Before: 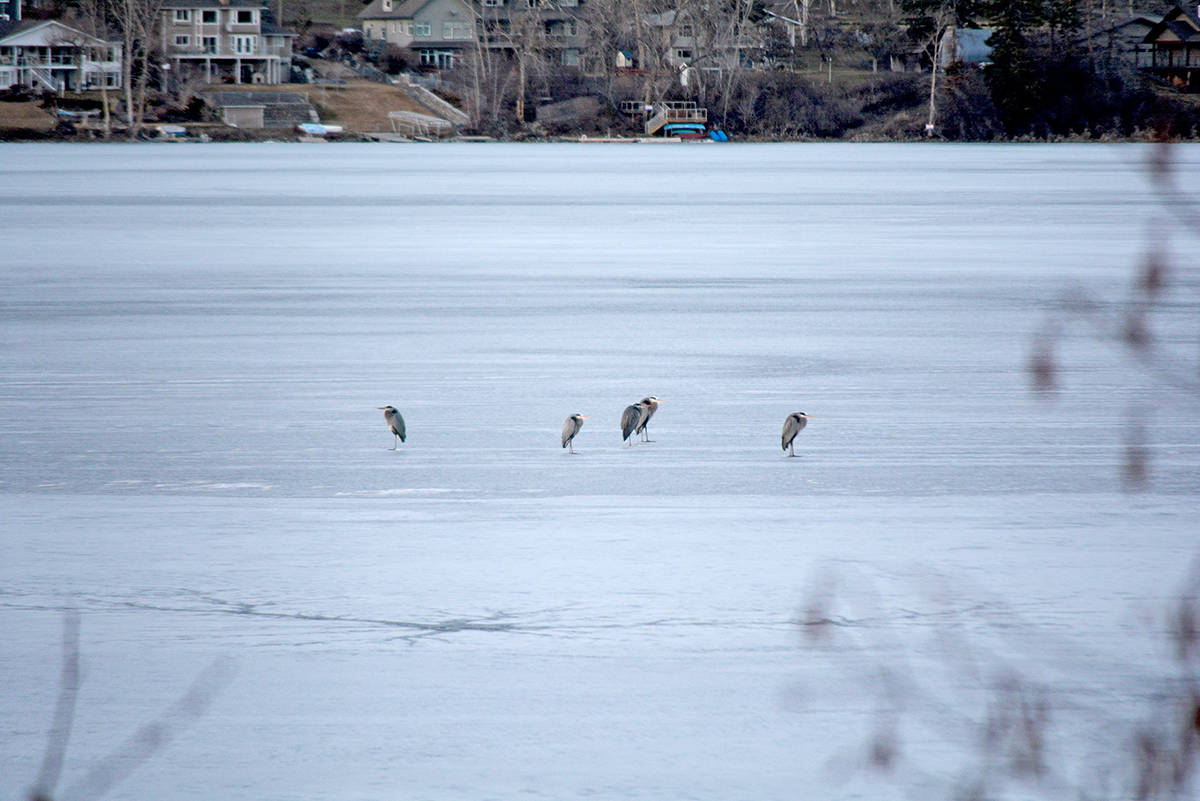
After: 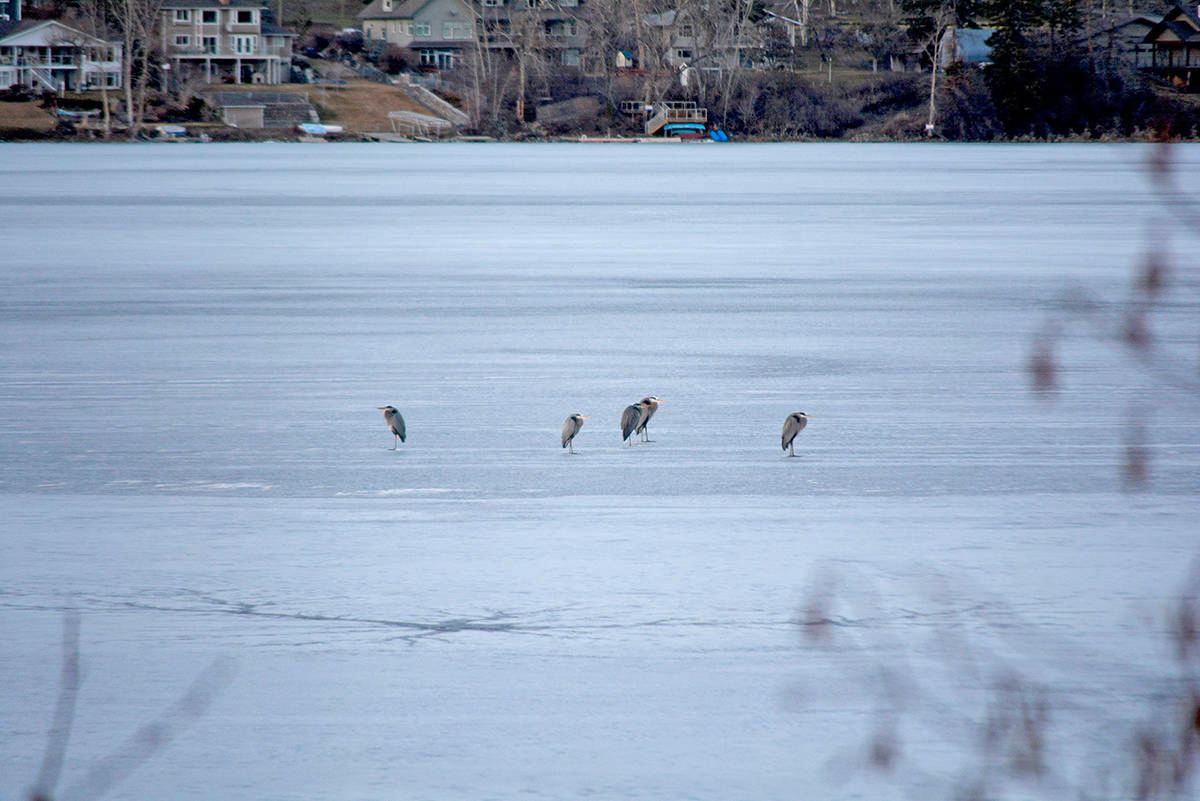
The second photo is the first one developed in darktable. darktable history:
shadows and highlights: shadows 25.27, white point adjustment -2.81, highlights -29.85
contrast brightness saturation: contrast 0.039, saturation 0.153
